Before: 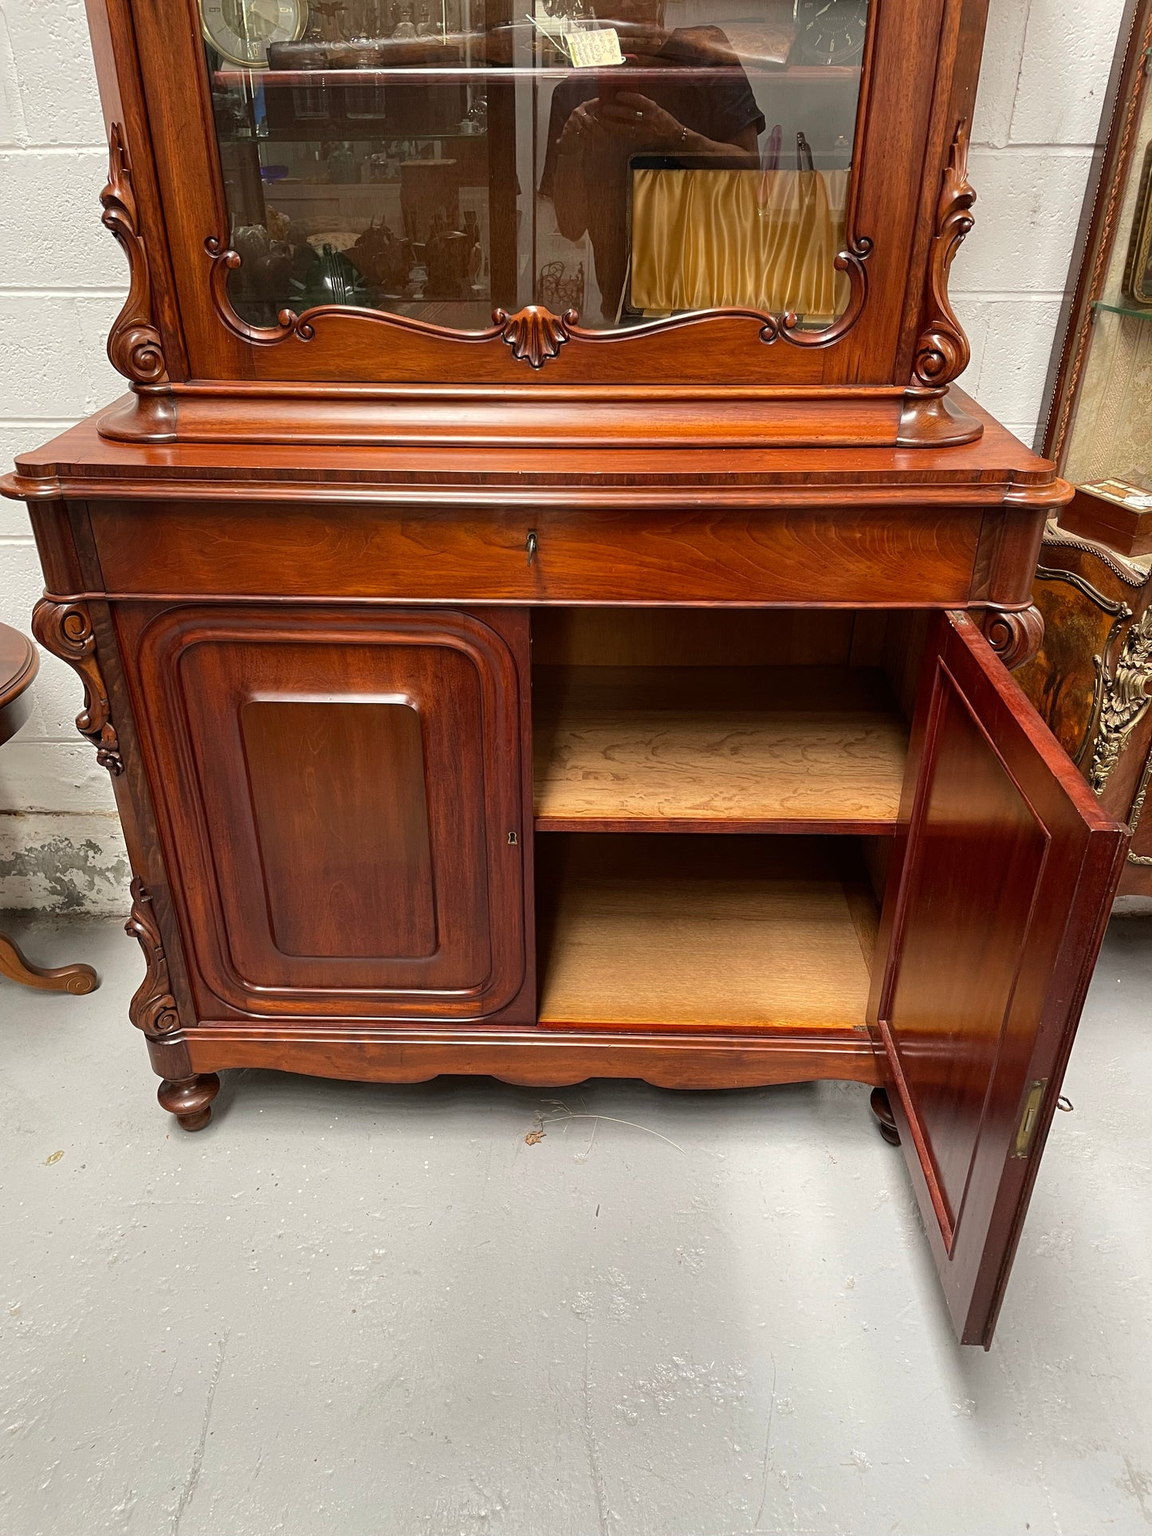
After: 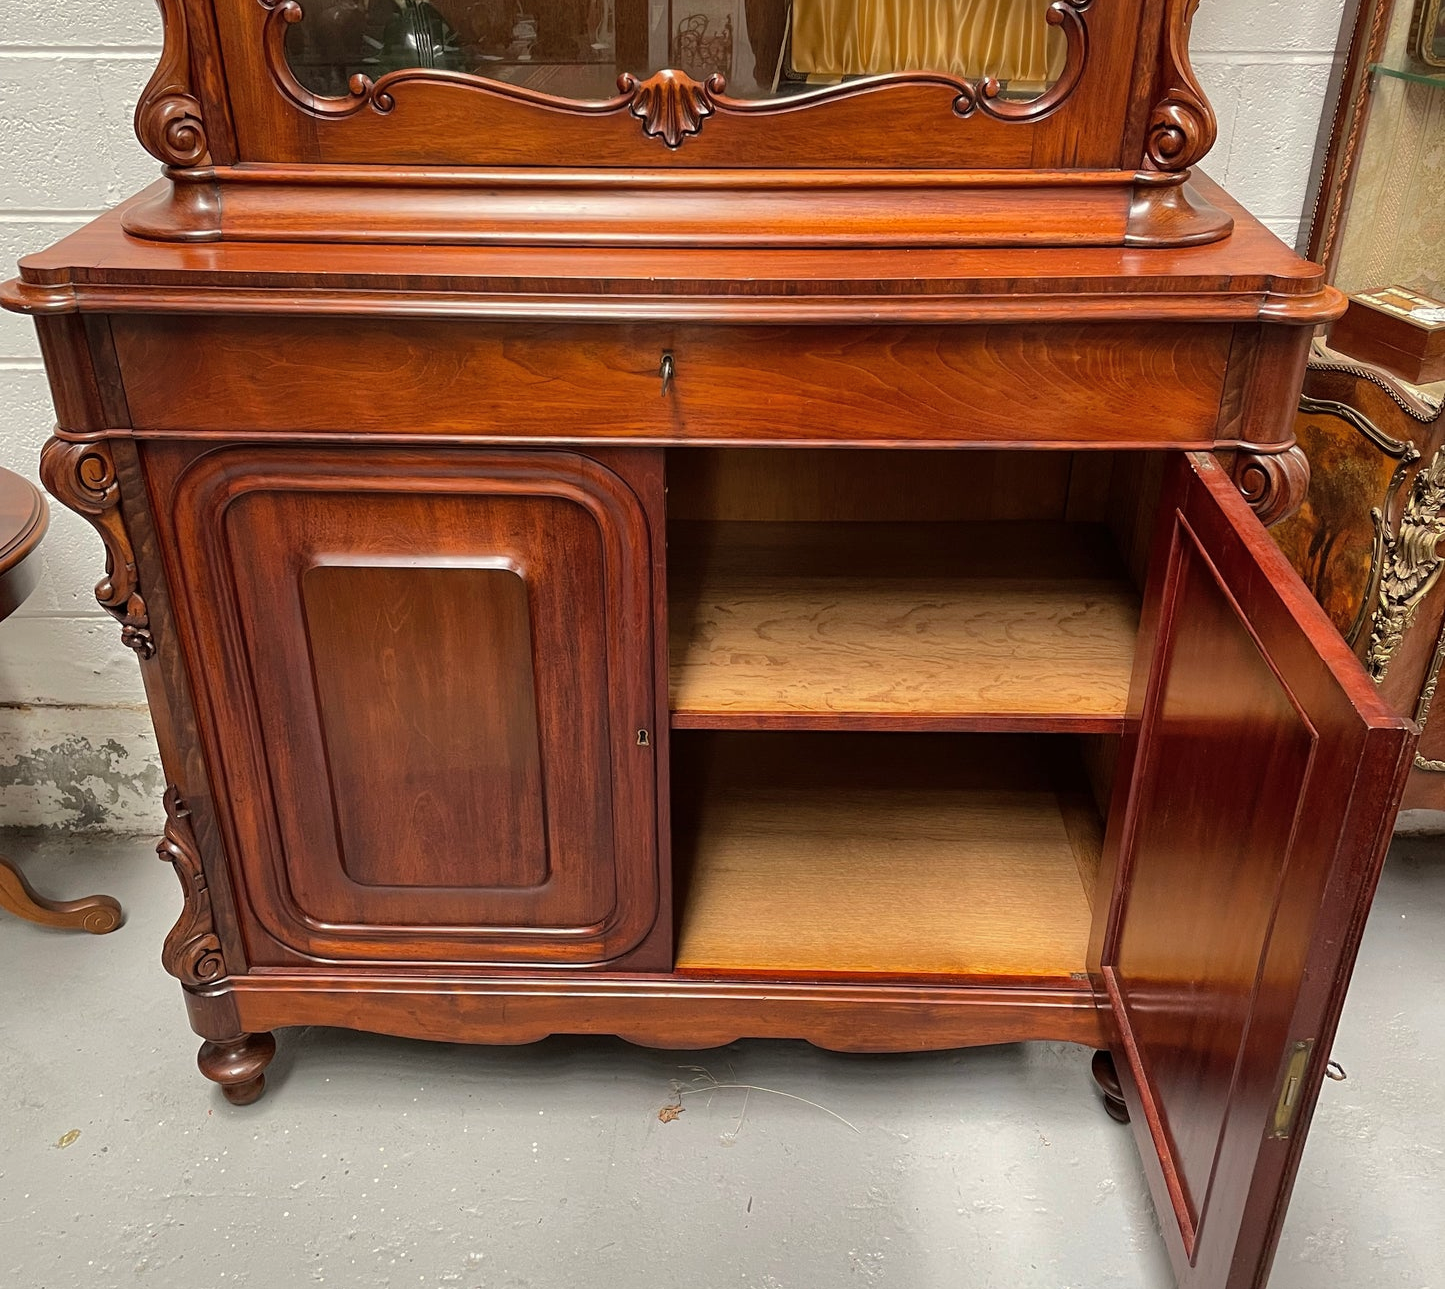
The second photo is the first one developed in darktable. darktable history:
shadows and highlights: on, module defaults
crop: top 16.338%, bottom 16.742%
tone curve: curves: ch0 [(0, 0) (0.08, 0.056) (0.4, 0.4) (0.6, 0.612) (0.92, 0.924) (1, 1)], color space Lab, linked channels, preserve colors none
